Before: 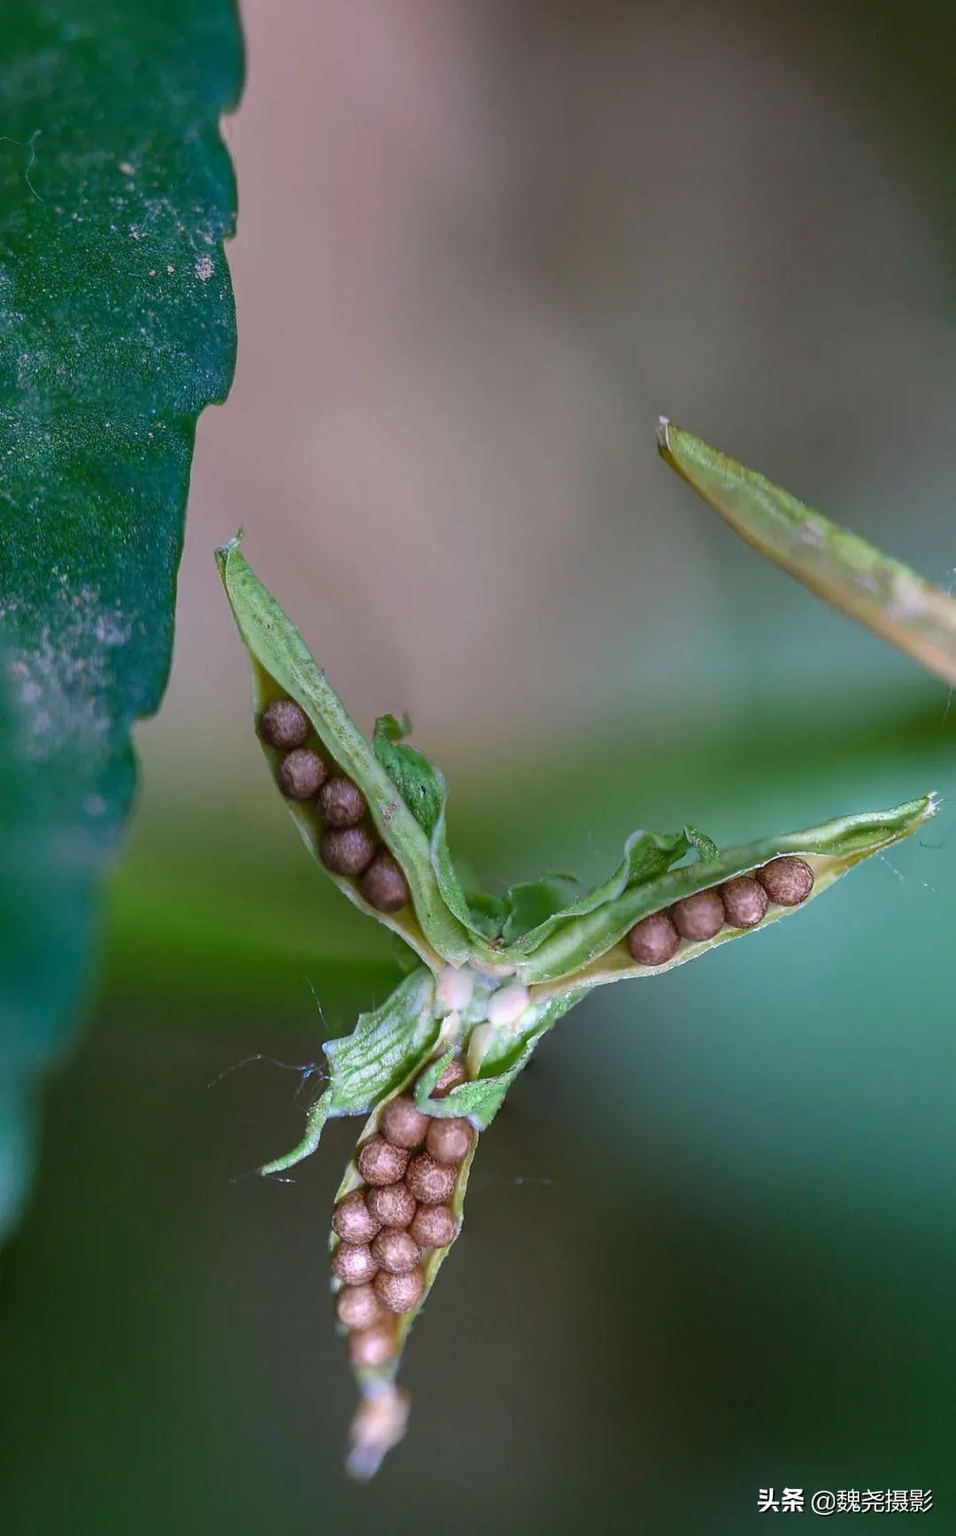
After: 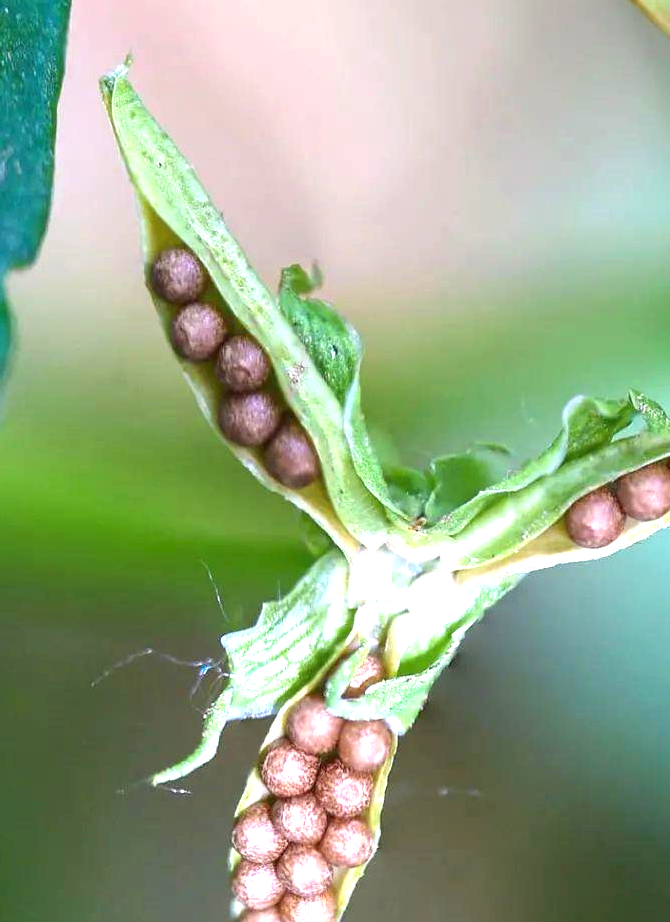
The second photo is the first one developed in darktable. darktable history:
crop: left 13.312%, top 31.28%, right 24.627%, bottom 15.582%
exposure: black level correction 0, exposure 1.5 EV, compensate exposure bias true, compensate highlight preservation false
